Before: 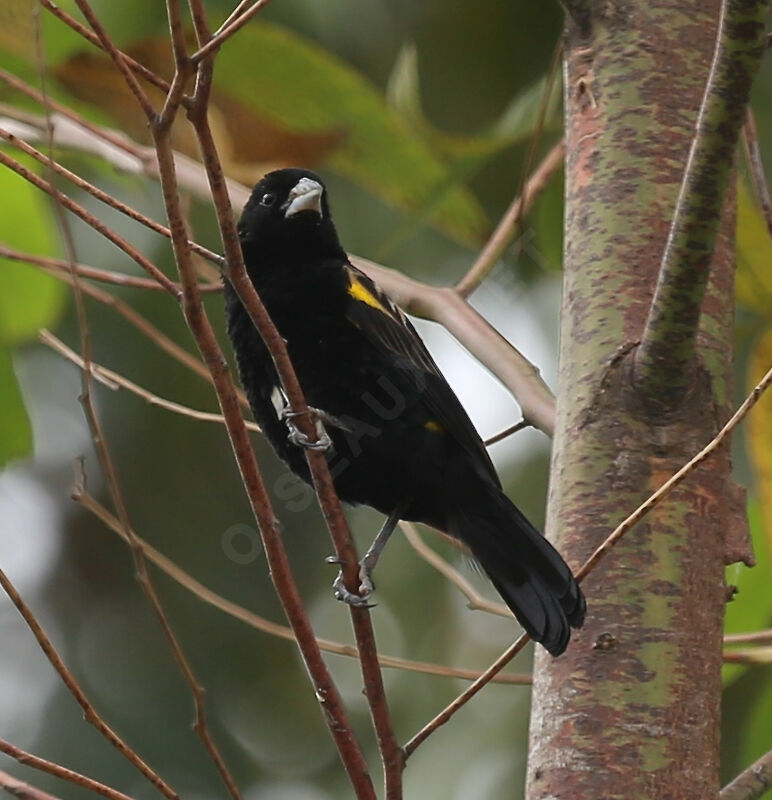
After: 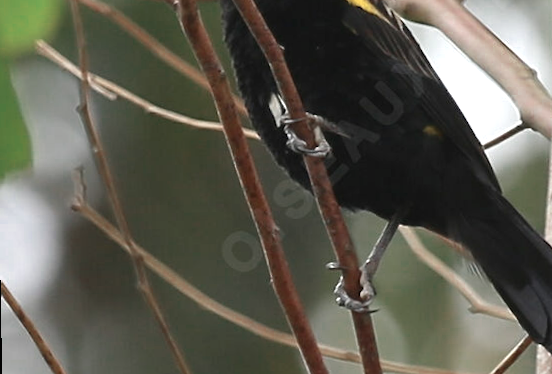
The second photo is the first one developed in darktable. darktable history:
rotate and perspective: rotation -1°, crop left 0.011, crop right 0.989, crop top 0.025, crop bottom 0.975
exposure: black level correction 0, exposure 0.5 EV, compensate highlight preservation false
crop: top 36.498%, right 27.964%, bottom 14.995%
color zones: curves: ch0 [(0, 0.5) (0.125, 0.4) (0.25, 0.5) (0.375, 0.4) (0.5, 0.4) (0.625, 0.35) (0.75, 0.35) (0.875, 0.5)]; ch1 [(0, 0.35) (0.125, 0.45) (0.25, 0.35) (0.375, 0.35) (0.5, 0.35) (0.625, 0.35) (0.75, 0.45) (0.875, 0.35)]; ch2 [(0, 0.6) (0.125, 0.5) (0.25, 0.5) (0.375, 0.6) (0.5, 0.6) (0.625, 0.5) (0.75, 0.5) (0.875, 0.5)]
